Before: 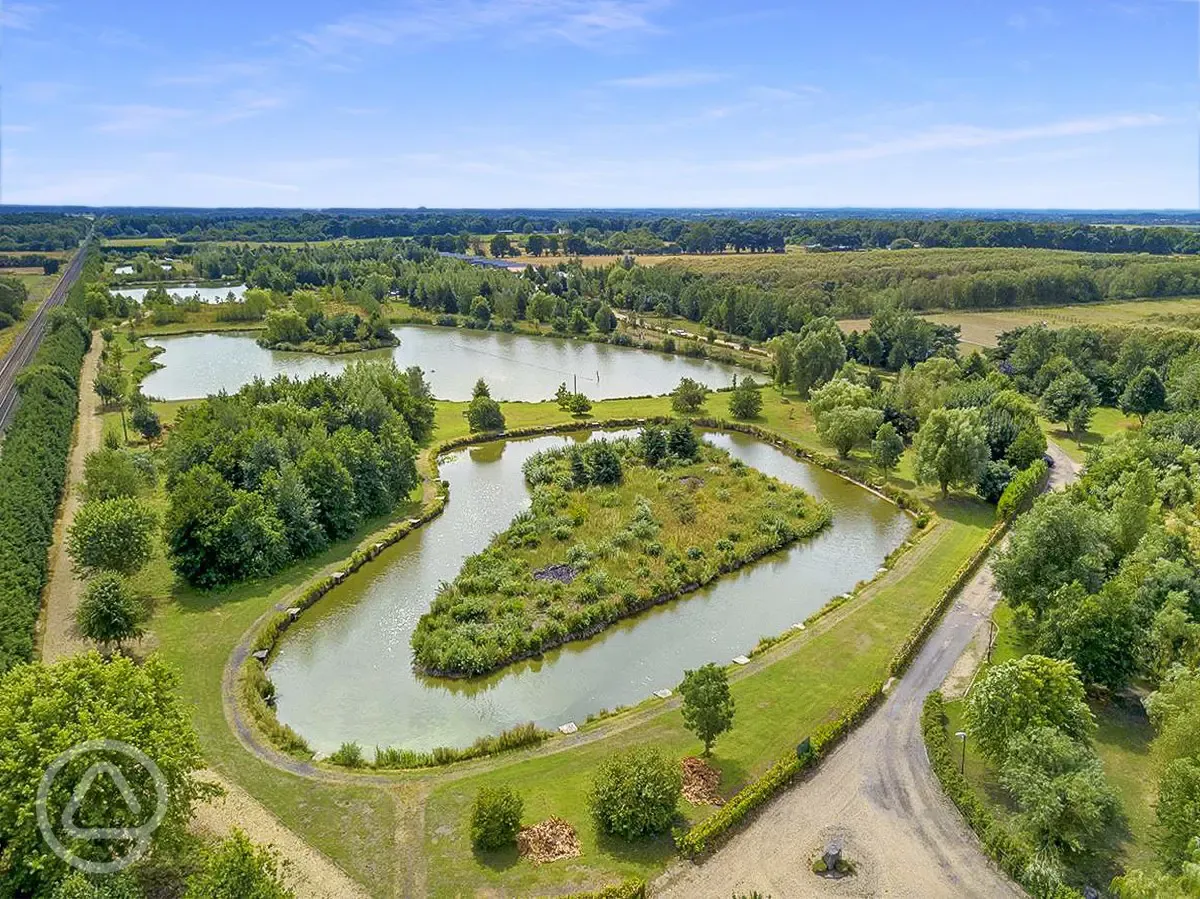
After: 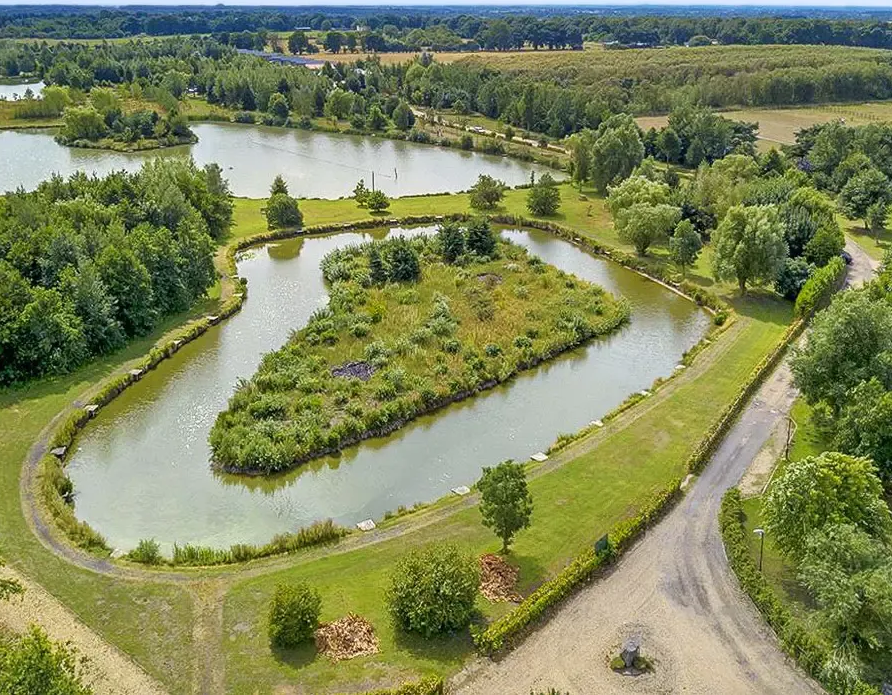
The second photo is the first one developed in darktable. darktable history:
crop: left 16.877%, top 22.644%, right 8.776%
